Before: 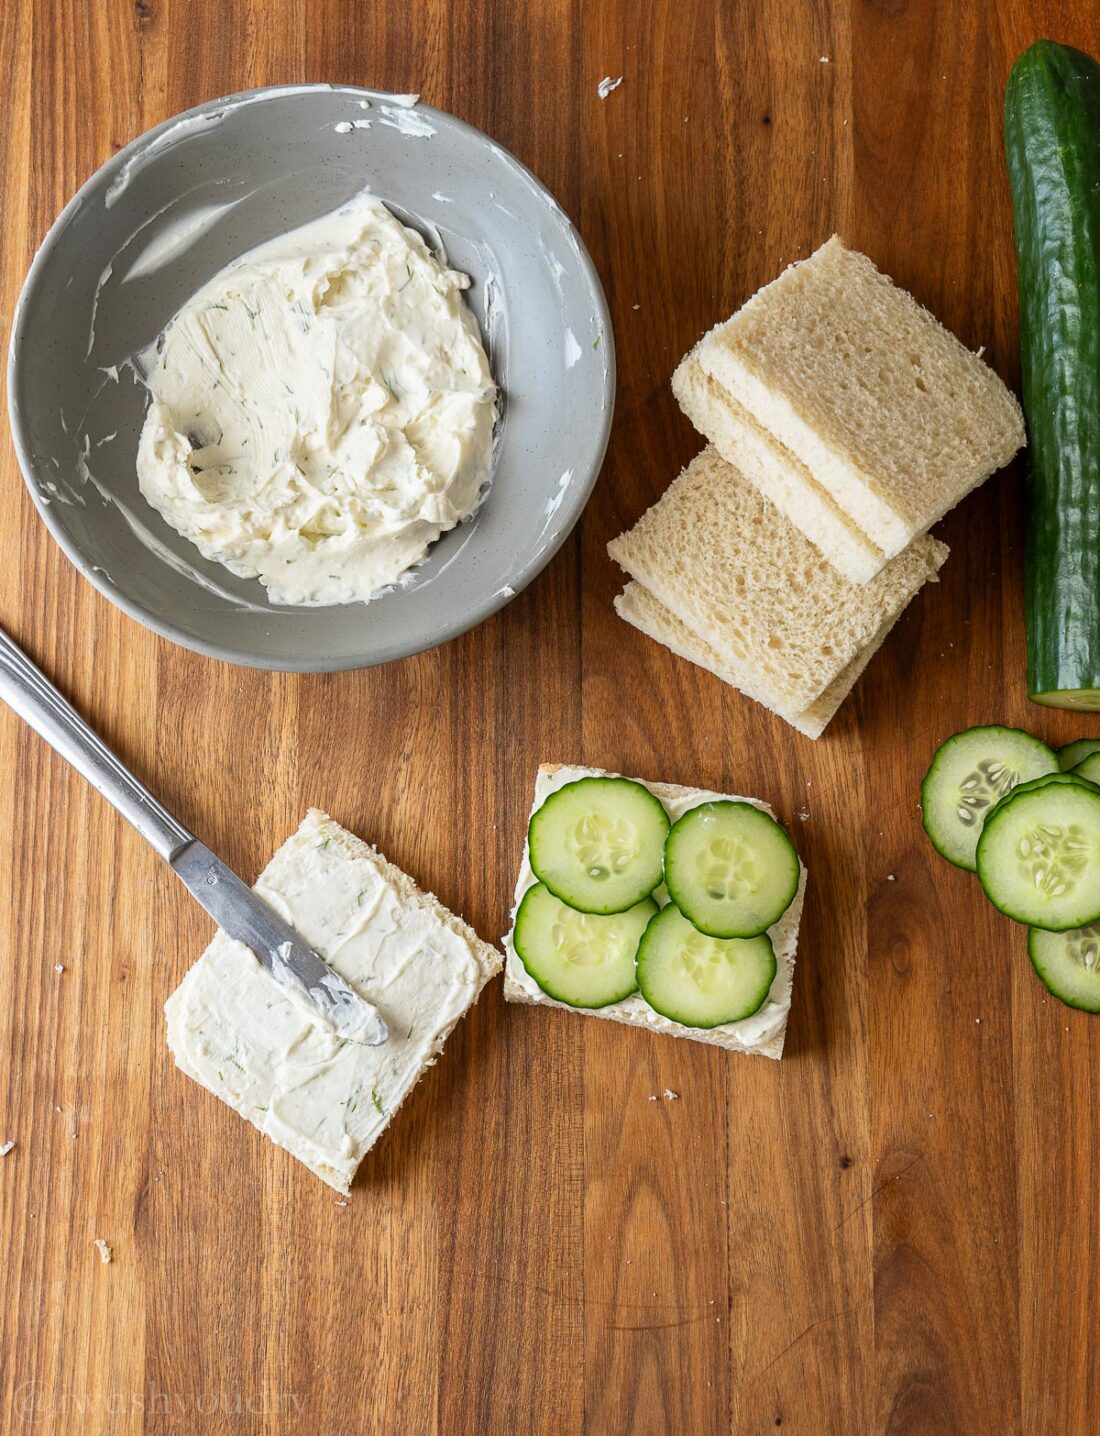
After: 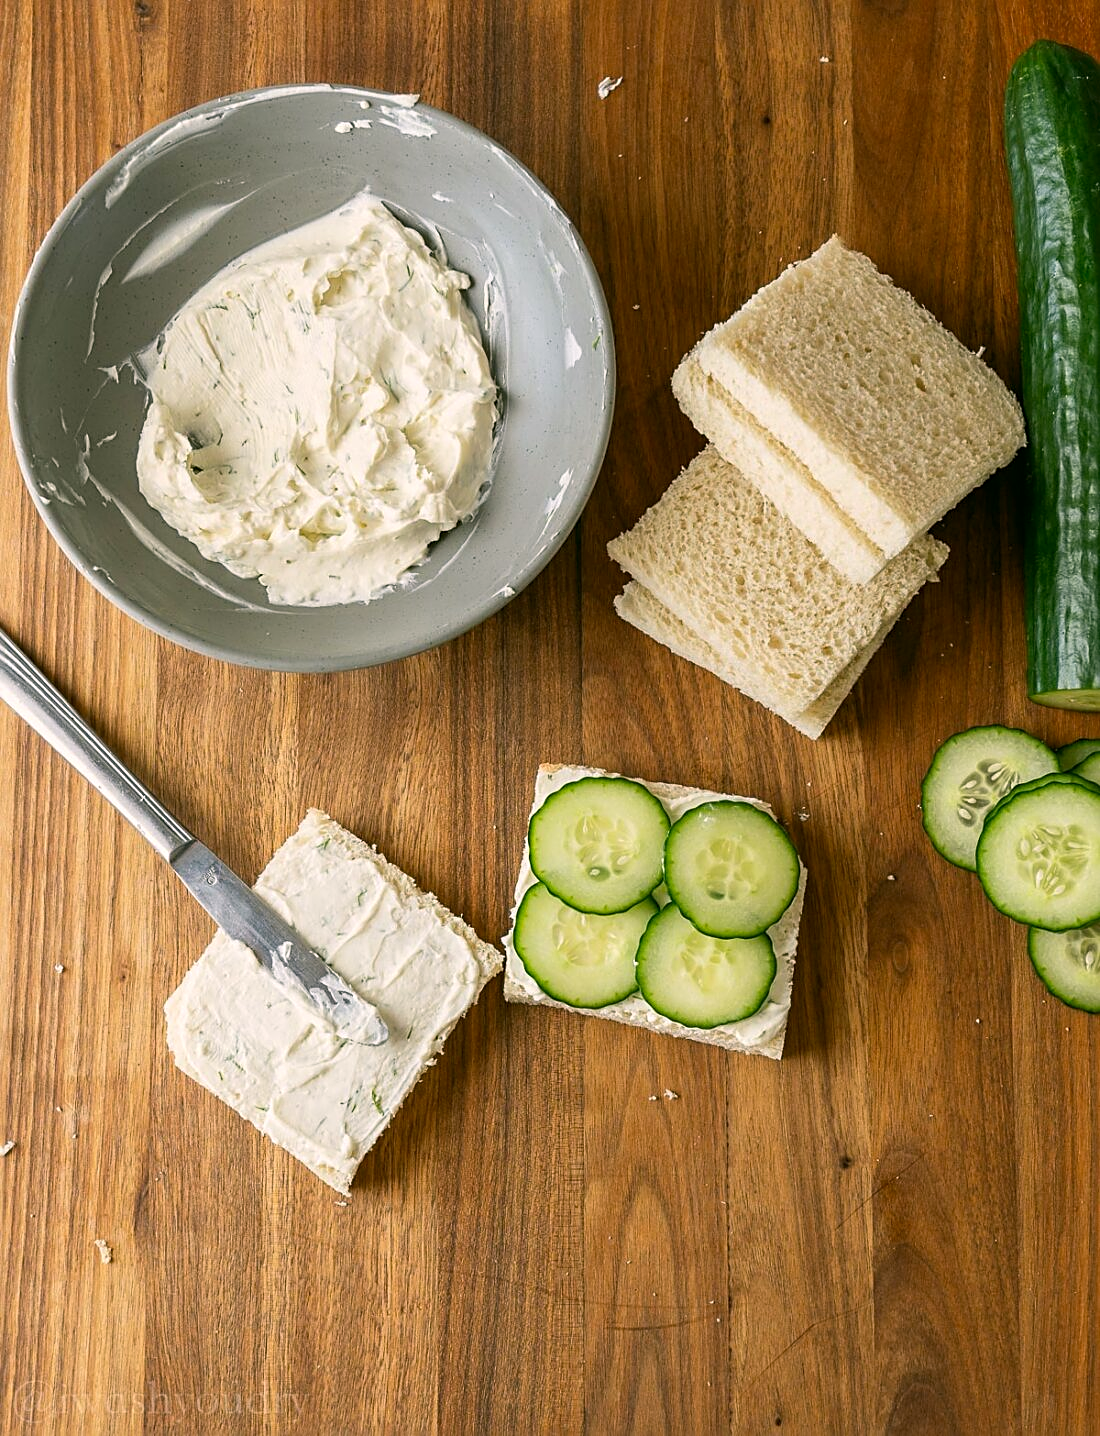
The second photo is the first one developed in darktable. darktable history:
sharpen: on, module defaults
color correction: highlights a* 4.38, highlights b* 4.98, shadows a* -8.15, shadows b* 4.63
